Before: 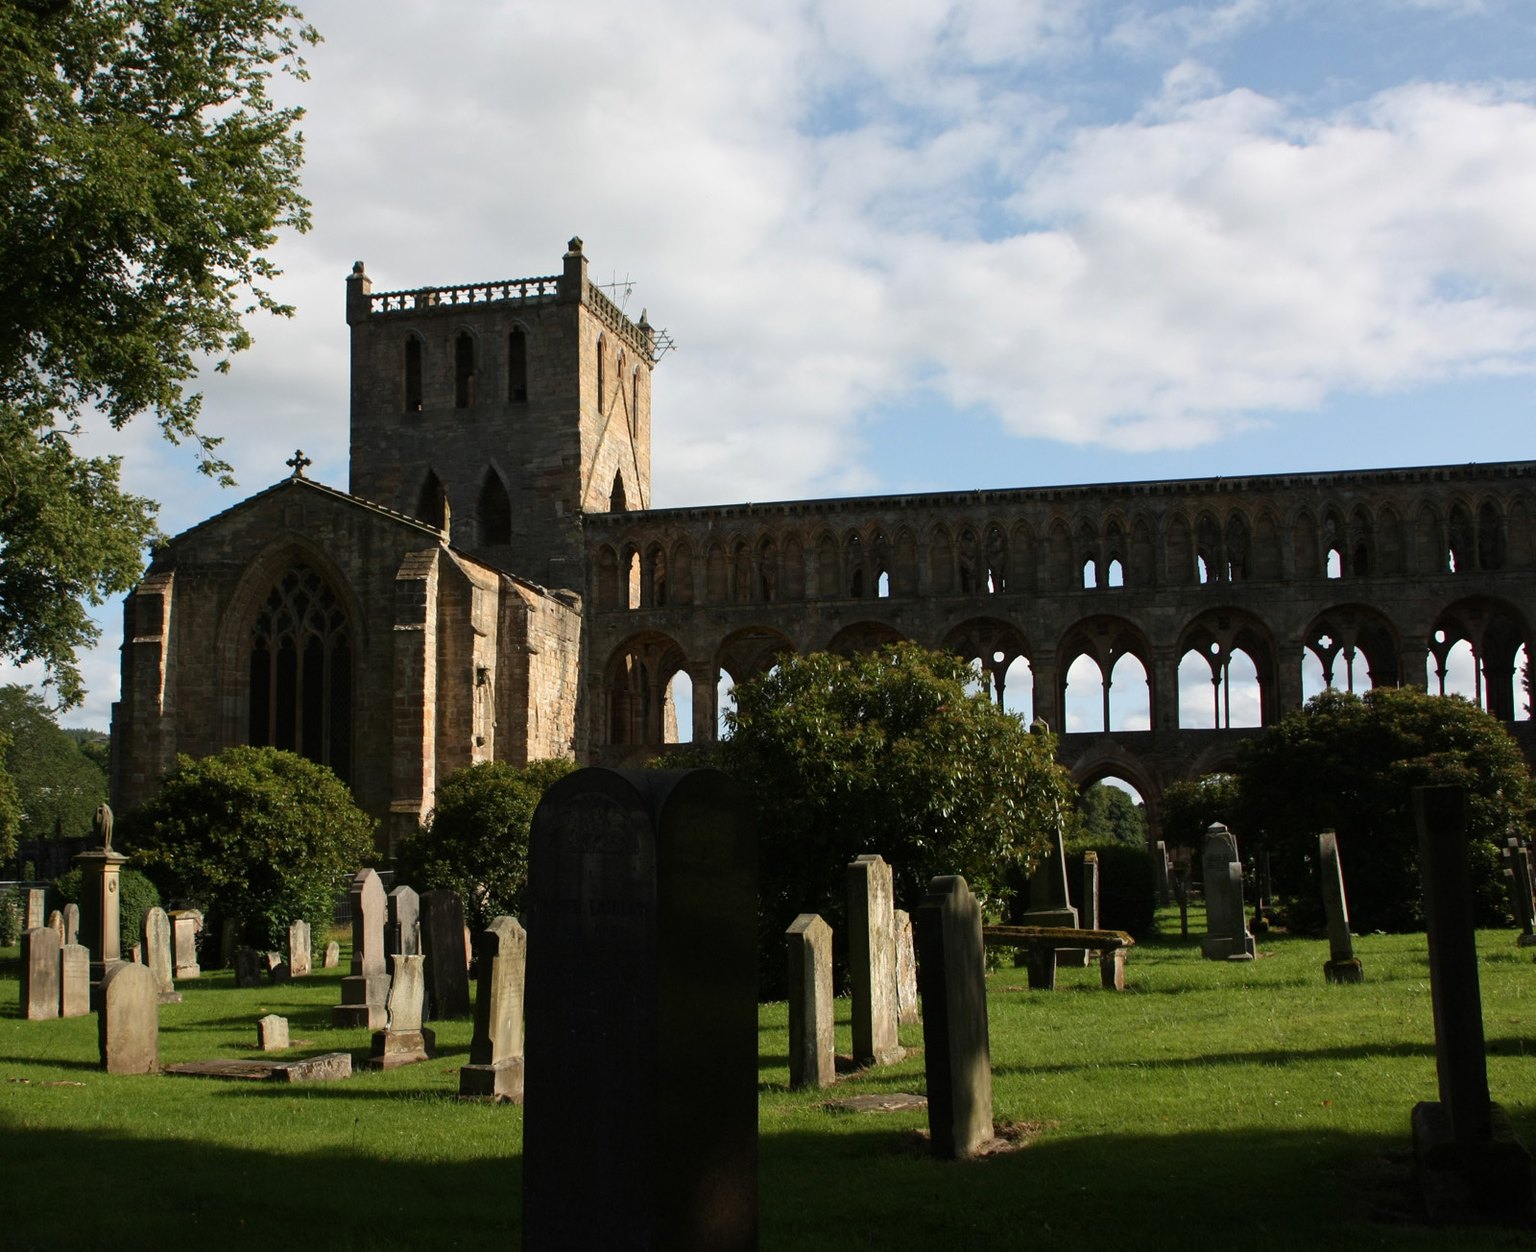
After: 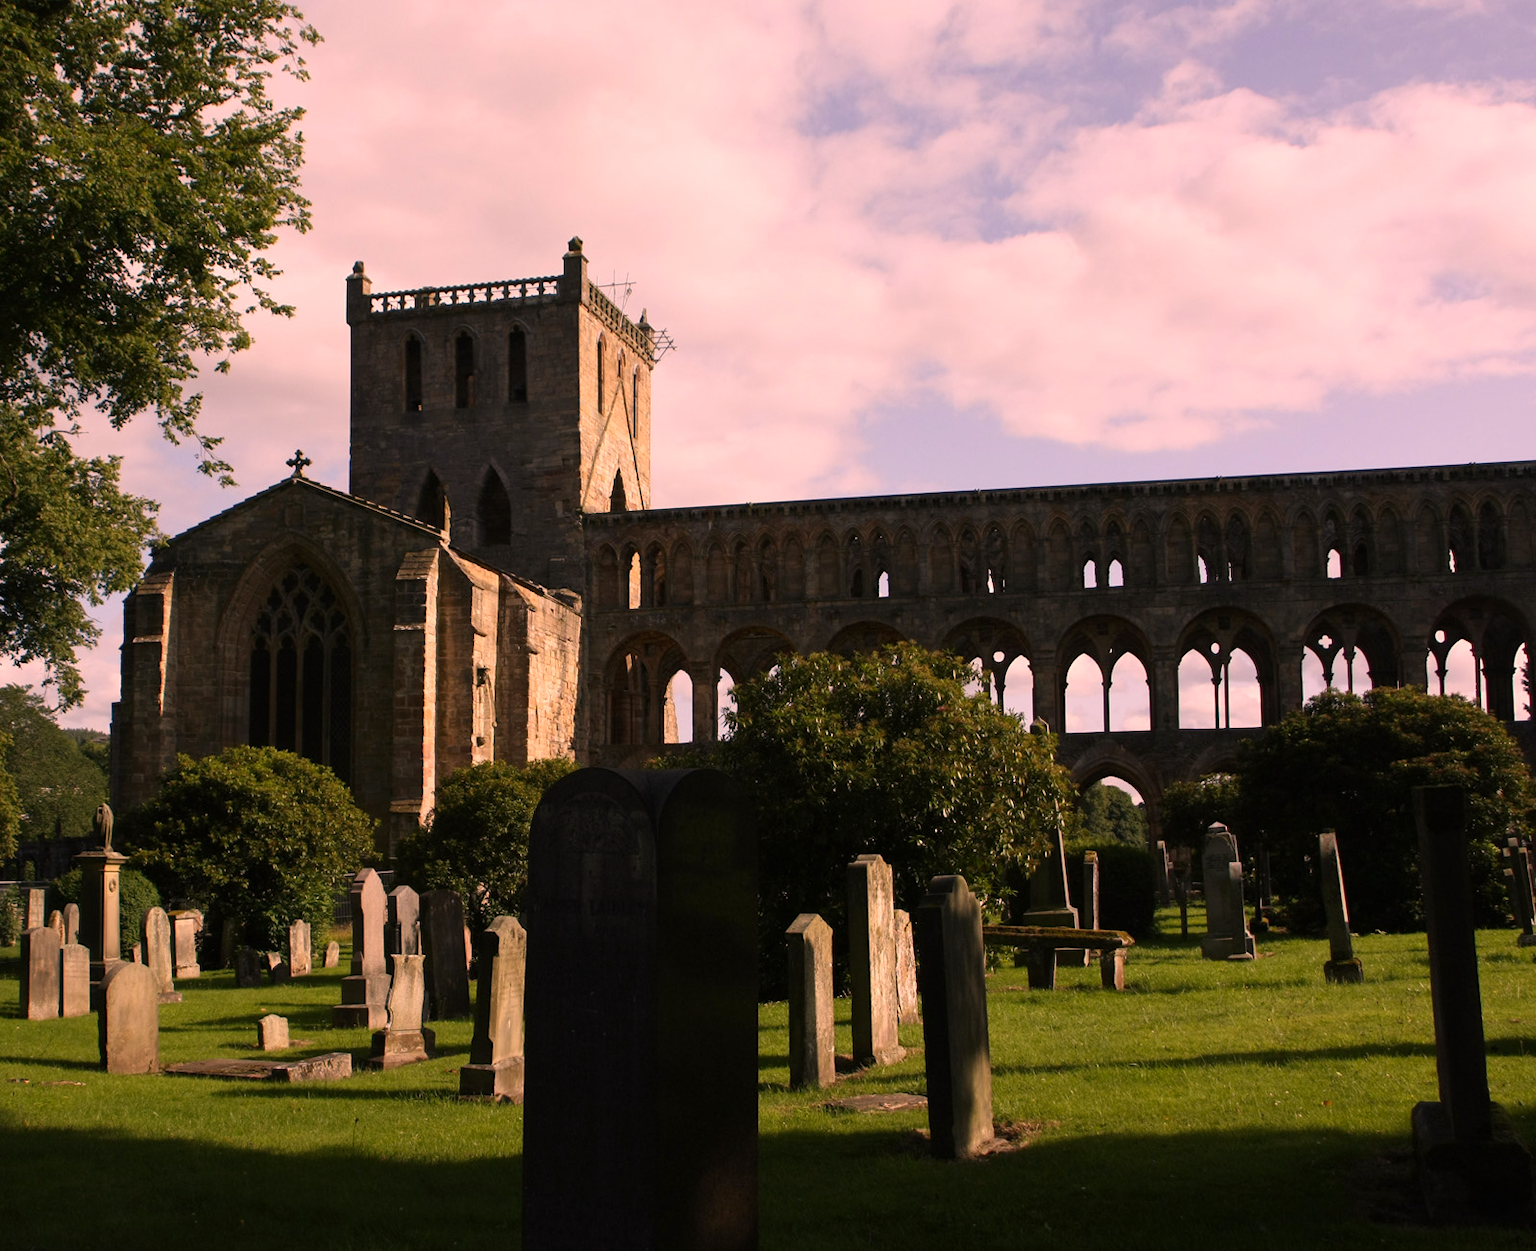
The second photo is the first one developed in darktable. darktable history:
color correction: highlights a* 22.46, highlights b* 21.67
color calibration: gray › normalize channels true, illuminant as shot in camera, x 0.358, y 0.373, temperature 4628.91 K, gamut compression 0.02
